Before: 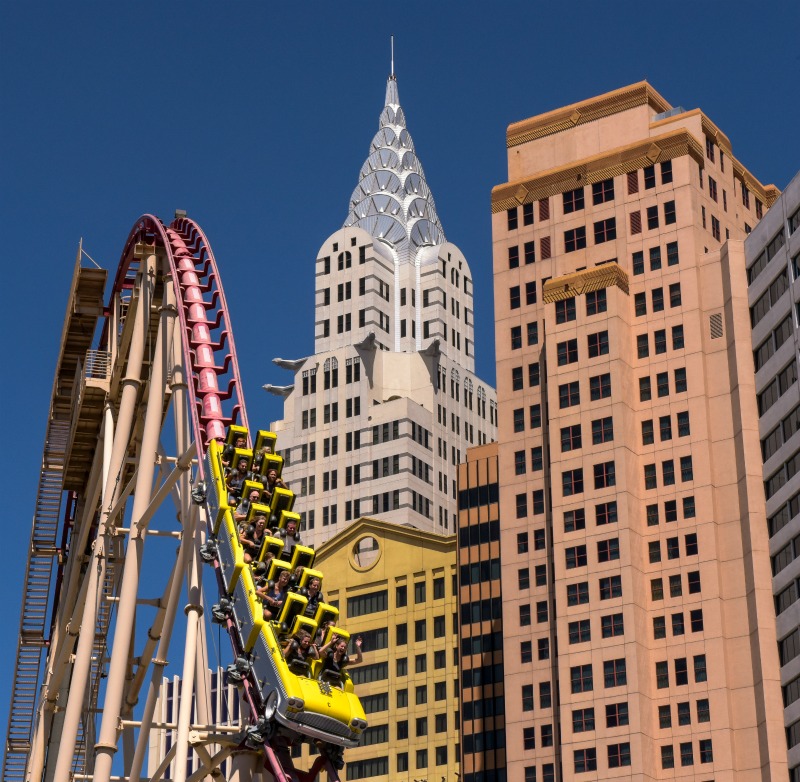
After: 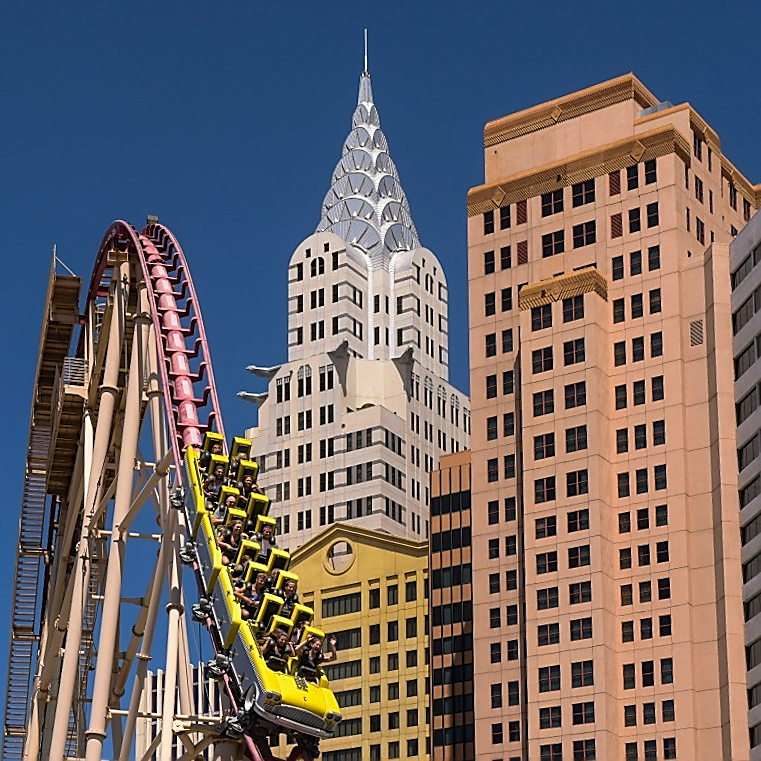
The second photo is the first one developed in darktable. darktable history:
sharpen: radius 1.4, amount 1.25, threshold 0.7
contrast equalizer: octaves 7, y [[0.6 ×6], [0.55 ×6], [0 ×6], [0 ×6], [0 ×6]], mix -0.2
rotate and perspective: rotation 0.074°, lens shift (vertical) 0.096, lens shift (horizontal) -0.041, crop left 0.043, crop right 0.952, crop top 0.024, crop bottom 0.979
crop: bottom 0.071%
